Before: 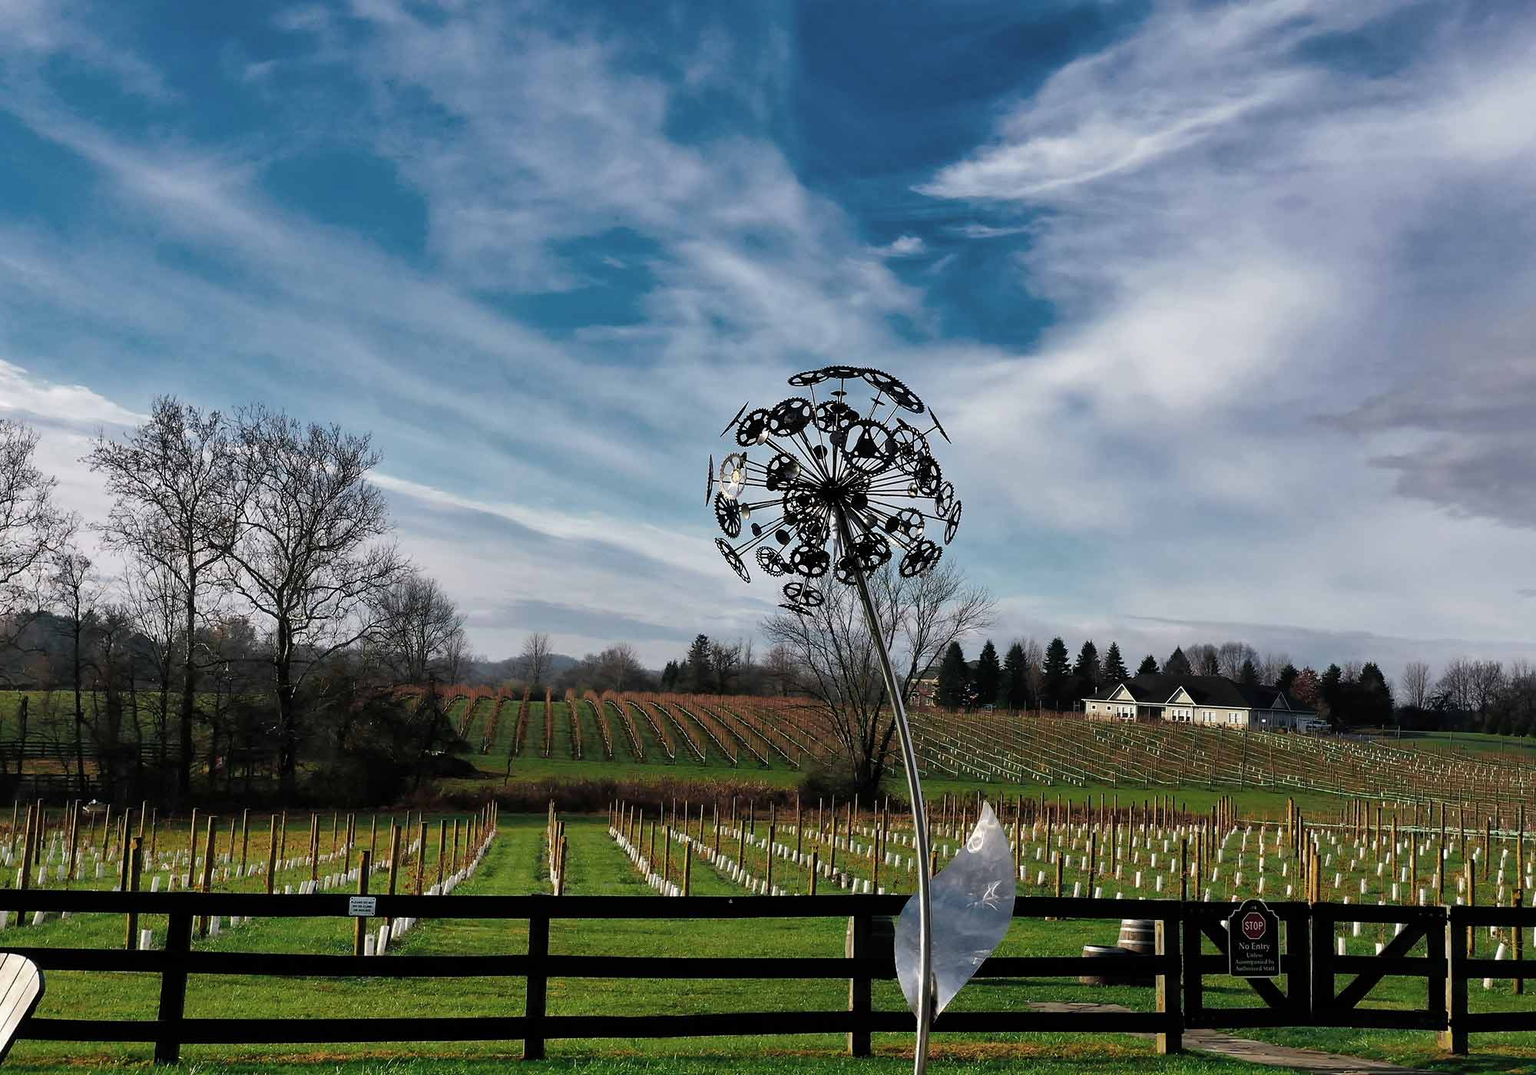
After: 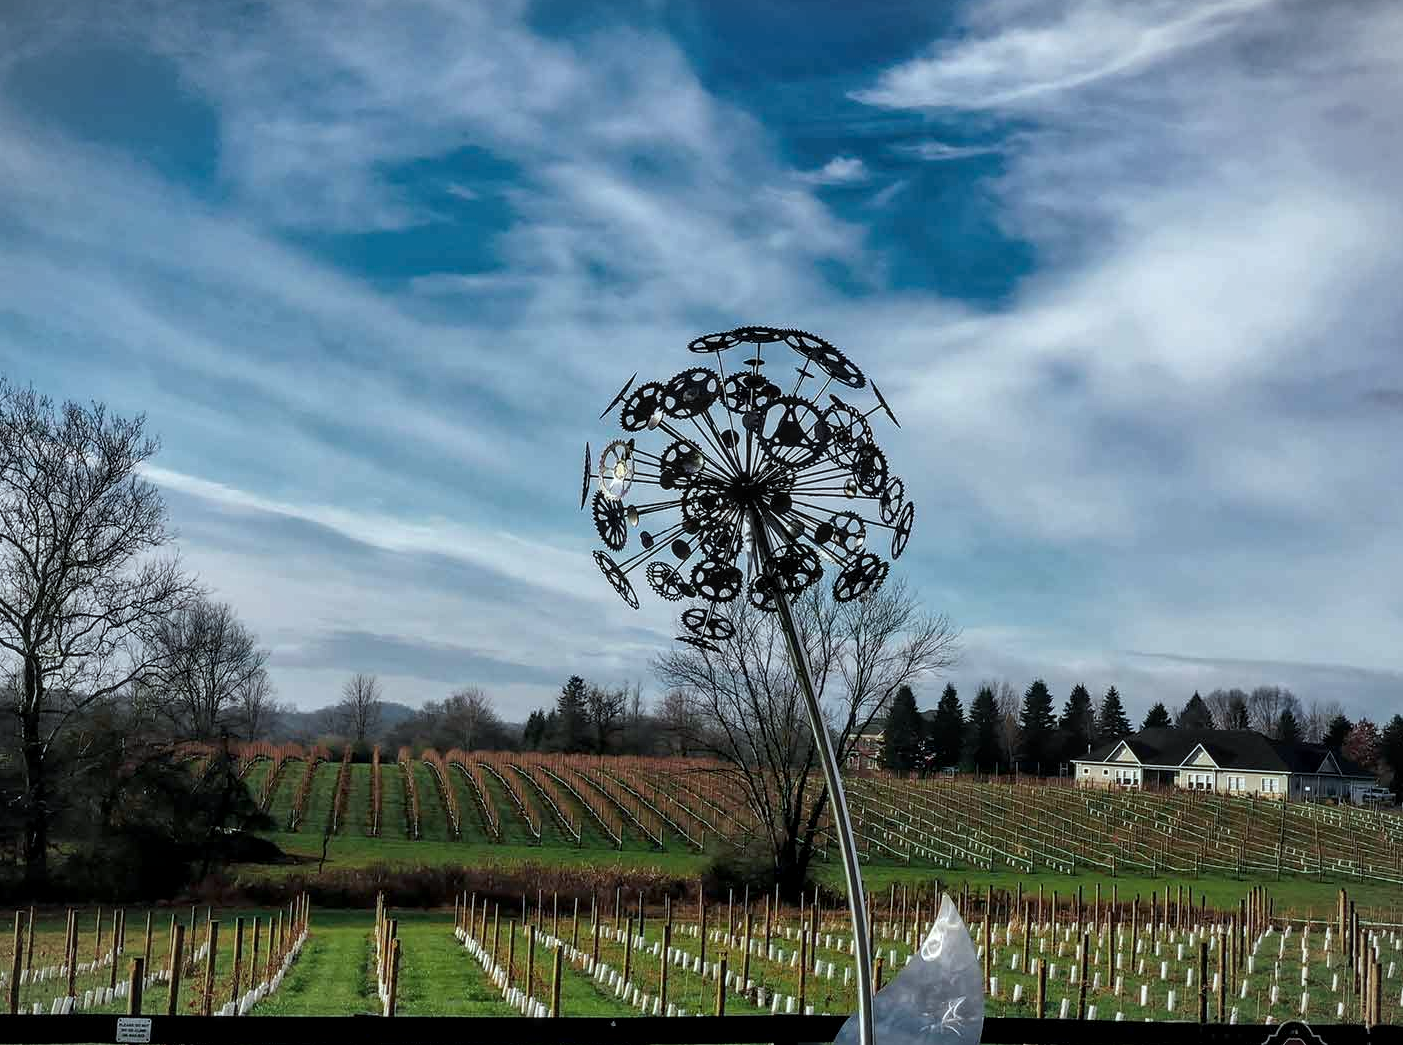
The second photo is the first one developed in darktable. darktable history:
vignetting: fall-off start 100.61%, brightness -0.197, width/height ratio 1.308
crop and rotate: left 16.943%, top 10.753%, right 12.874%, bottom 14.546%
local contrast: on, module defaults
color calibration: gray › normalize channels true, illuminant Planckian (black body), adaptation linear Bradford (ICC v4), x 0.361, y 0.366, temperature 4498.54 K, gamut compression 0.009
